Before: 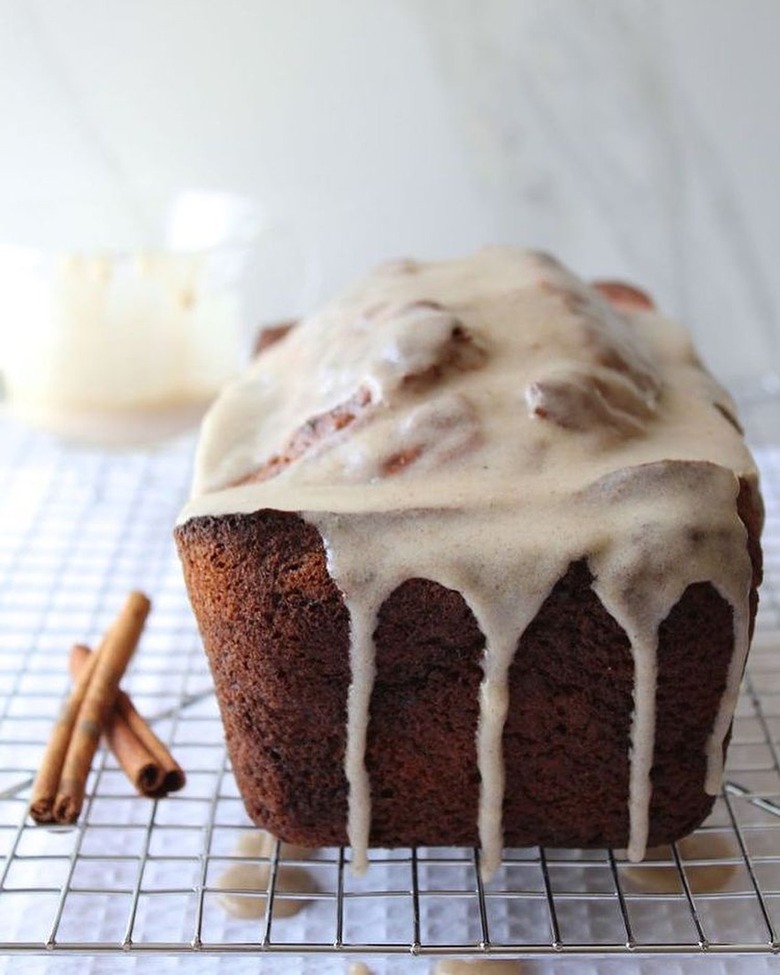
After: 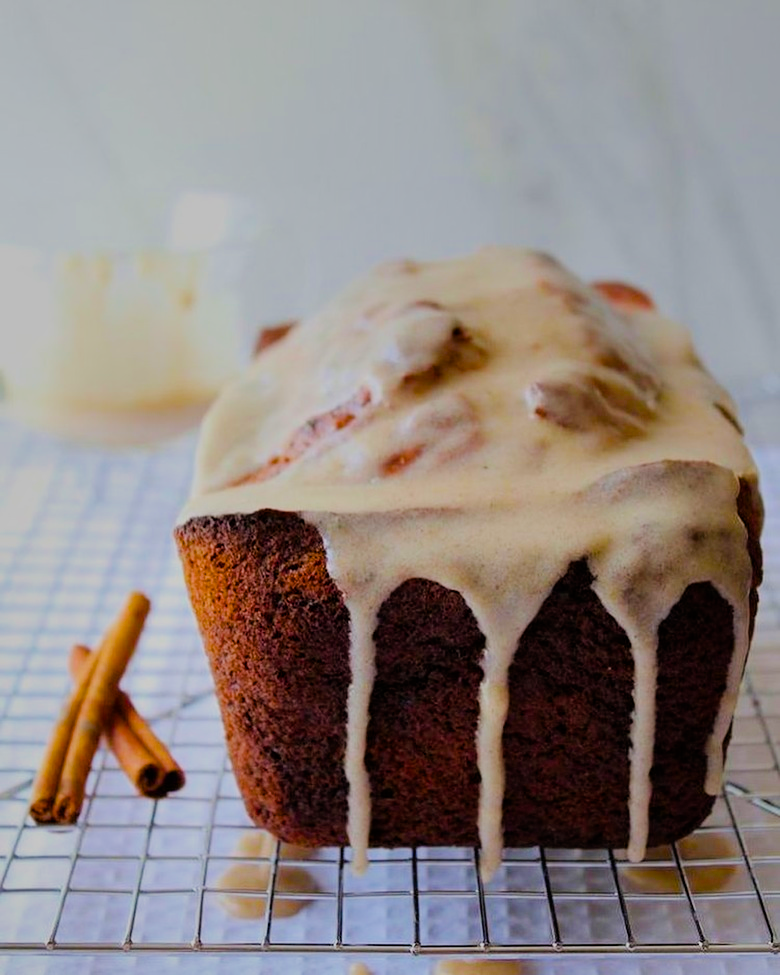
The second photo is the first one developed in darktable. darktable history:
shadows and highlights: shadows 22.5, highlights -48.37, soften with gaussian
color balance rgb: linear chroma grading › global chroma 7.844%, perceptual saturation grading › global saturation 31.292%, global vibrance 50.757%
filmic rgb: black relative exposure -6.97 EV, white relative exposure 5.68 EV, hardness 2.86
